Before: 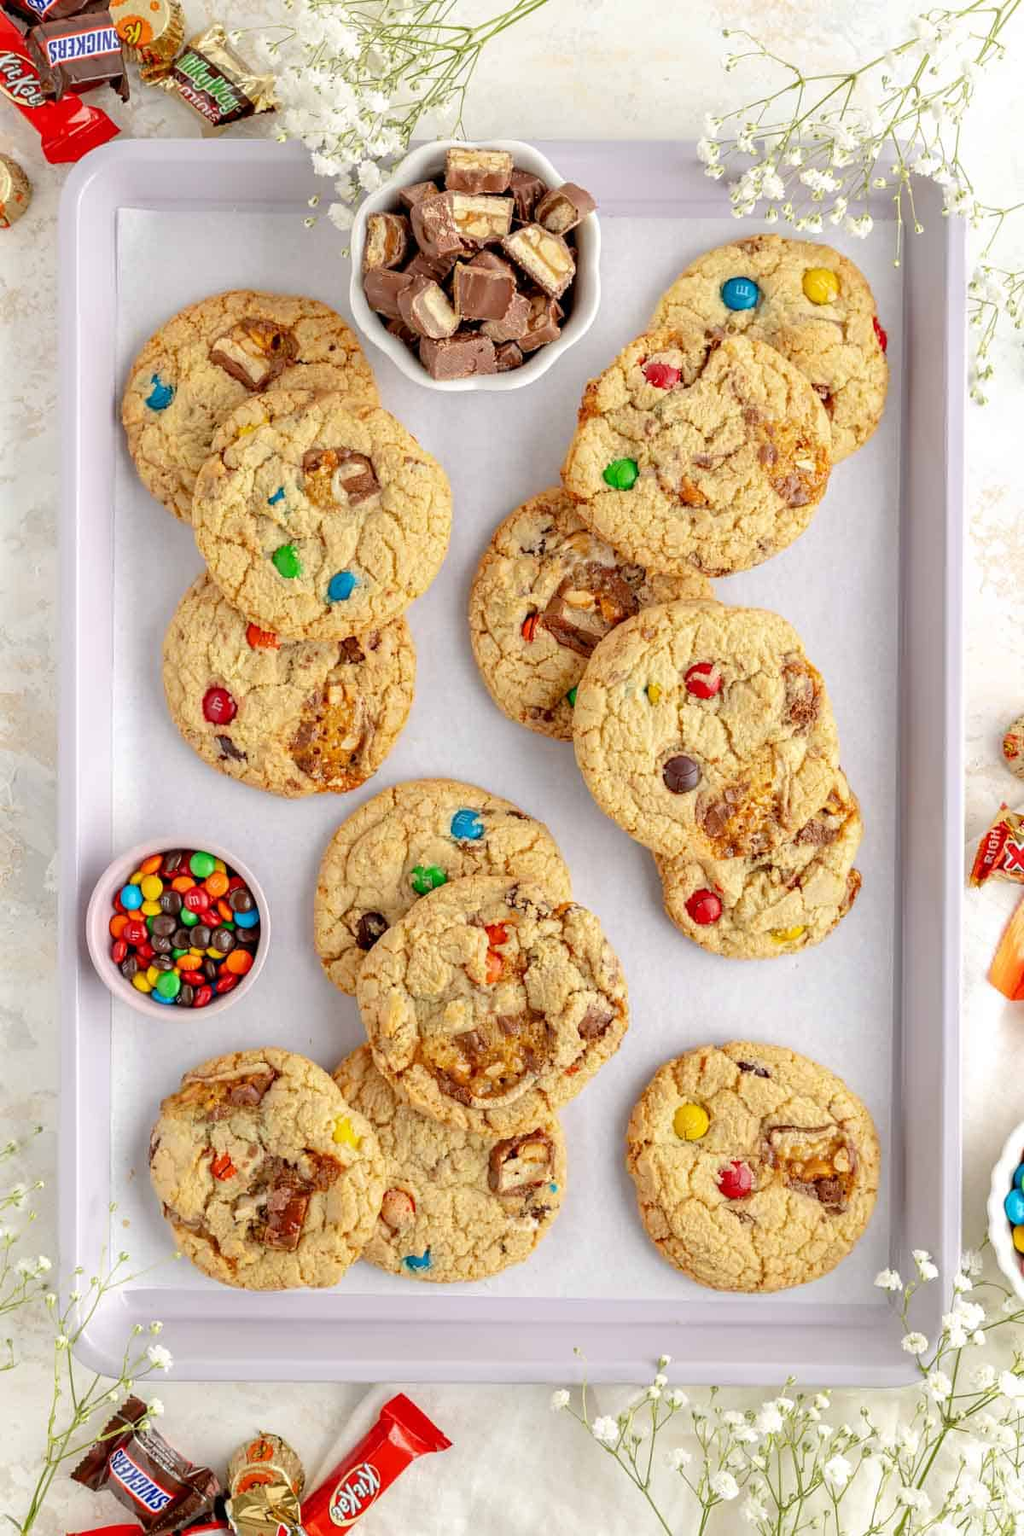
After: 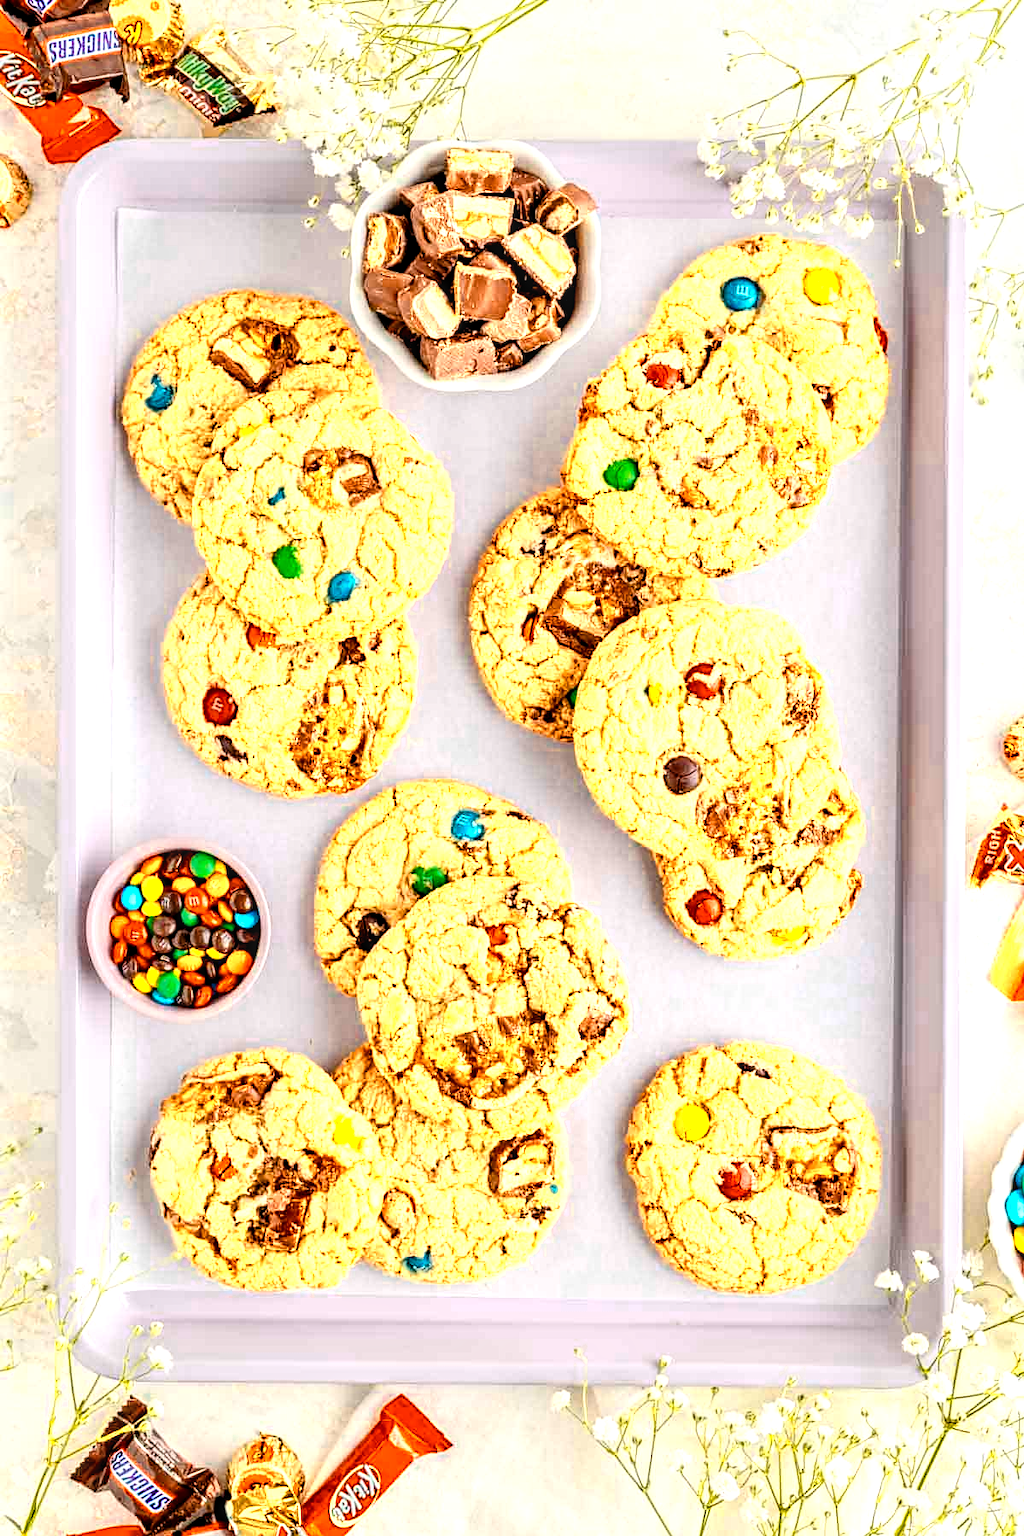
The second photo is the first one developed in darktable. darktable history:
color zones: curves: ch0 [(0.018, 0.548) (0.197, 0.654) (0.425, 0.447) (0.605, 0.658) (0.732, 0.579)]; ch1 [(0.105, 0.531) (0.224, 0.531) (0.386, 0.39) (0.618, 0.456) (0.732, 0.456) (0.956, 0.421)]; ch2 [(0.039, 0.583) (0.215, 0.465) (0.399, 0.544) (0.465, 0.548) (0.614, 0.447) (0.724, 0.43) (0.882, 0.623) (0.956, 0.632)]
contrast brightness saturation: contrast 0.204, brightness 0.157, saturation 0.22
tone equalizer: edges refinement/feathering 500, mask exposure compensation -1.57 EV, preserve details no
color balance rgb: perceptual saturation grading › global saturation 30.834%, global vibrance 20%
local contrast: on, module defaults
crop: bottom 0.053%
contrast equalizer: octaves 7, y [[0.51, 0.537, 0.559, 0.574, 0.599, 0.618], [0.5 ×6], [0.5 ×6], [0 ×6], [0 ×6]]
